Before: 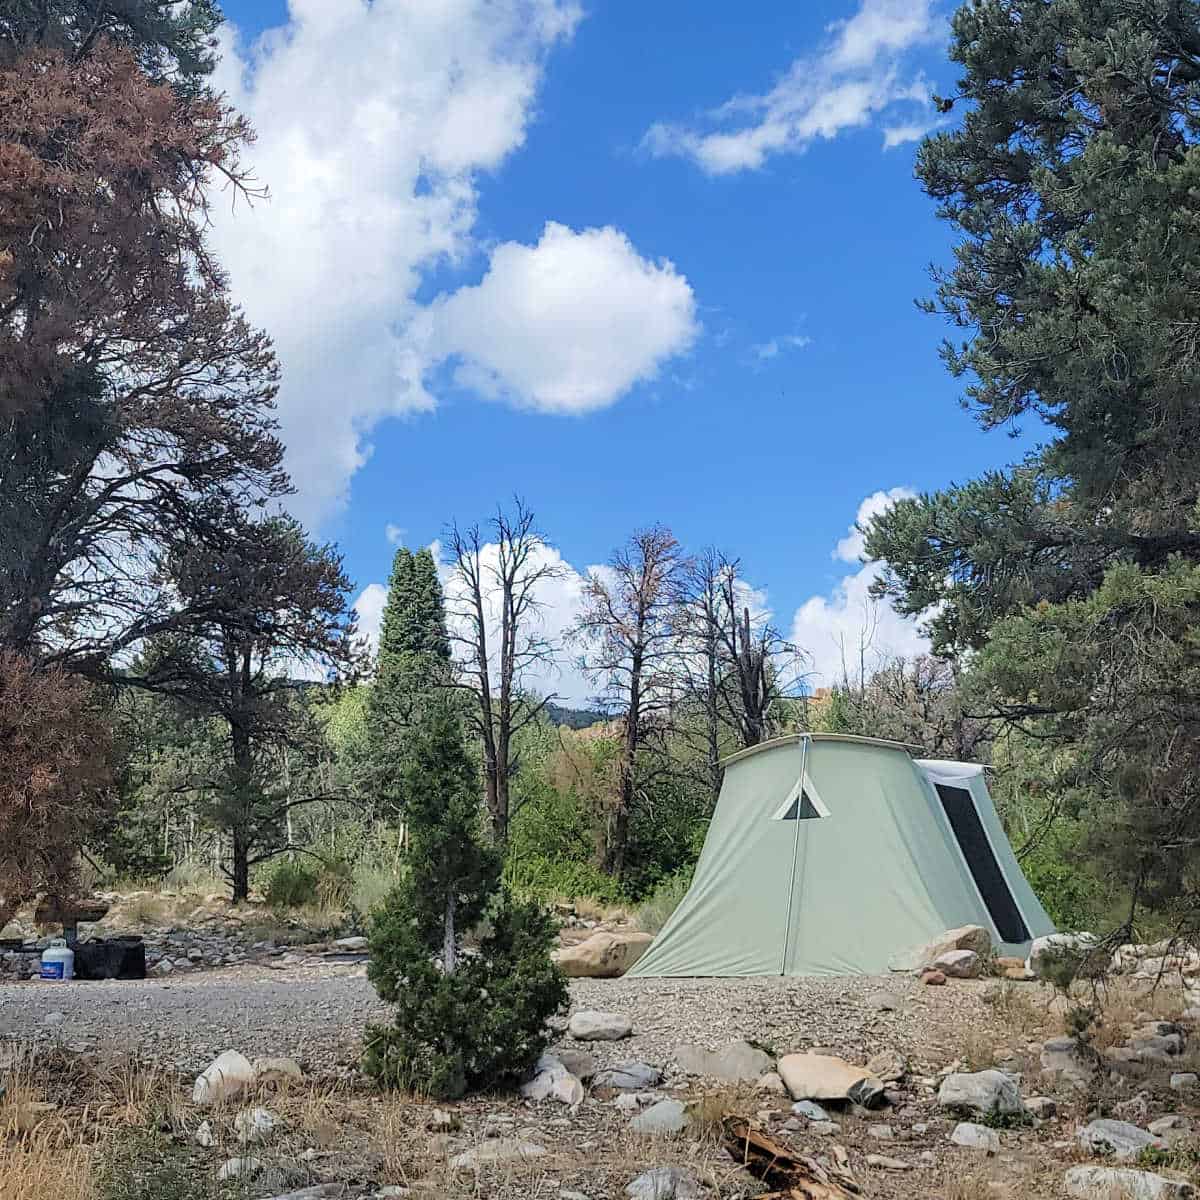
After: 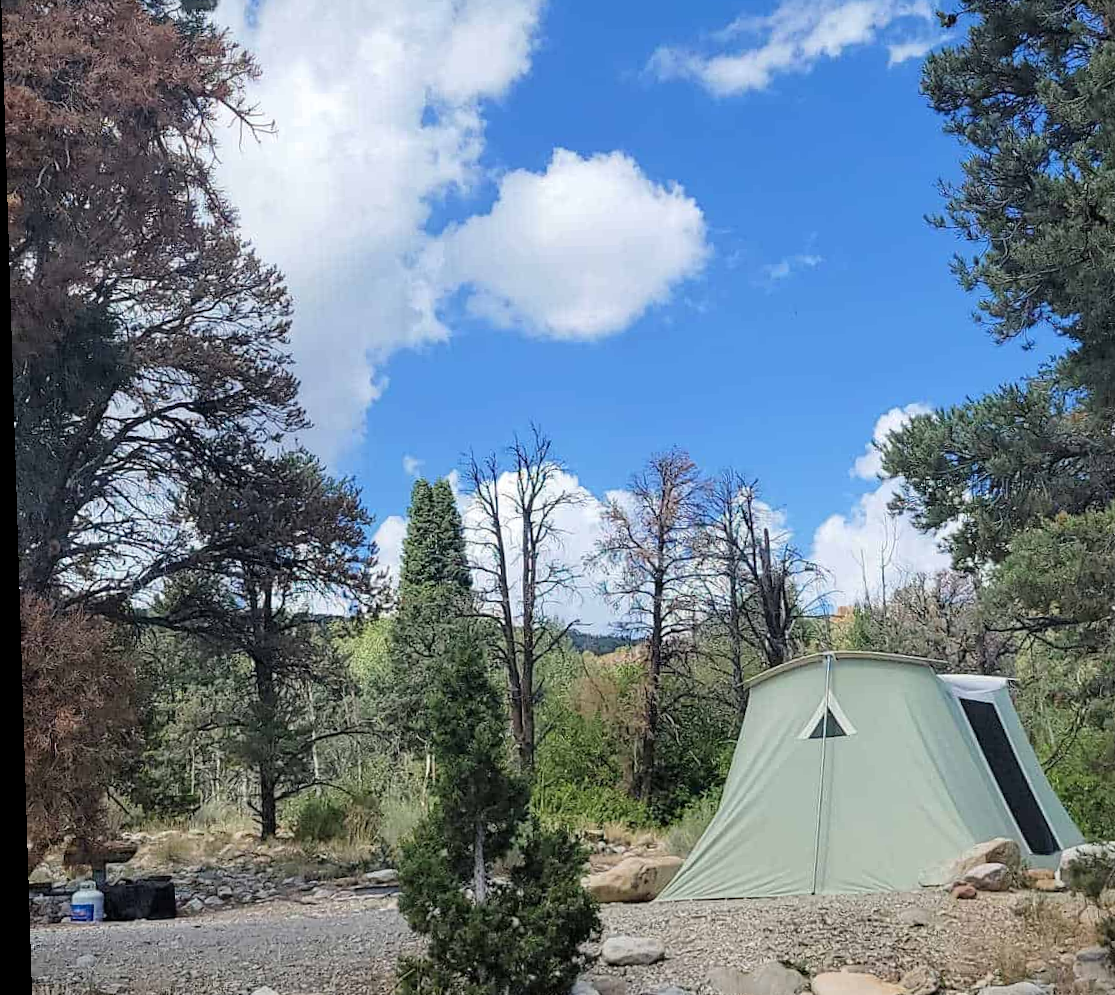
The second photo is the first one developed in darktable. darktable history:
rotate and perspective: rotation -1.77°, lens shift (horizontal) 0.004, automatic cropping off
crop: top 7.49%, right 9.717%, bottom 11.943%
